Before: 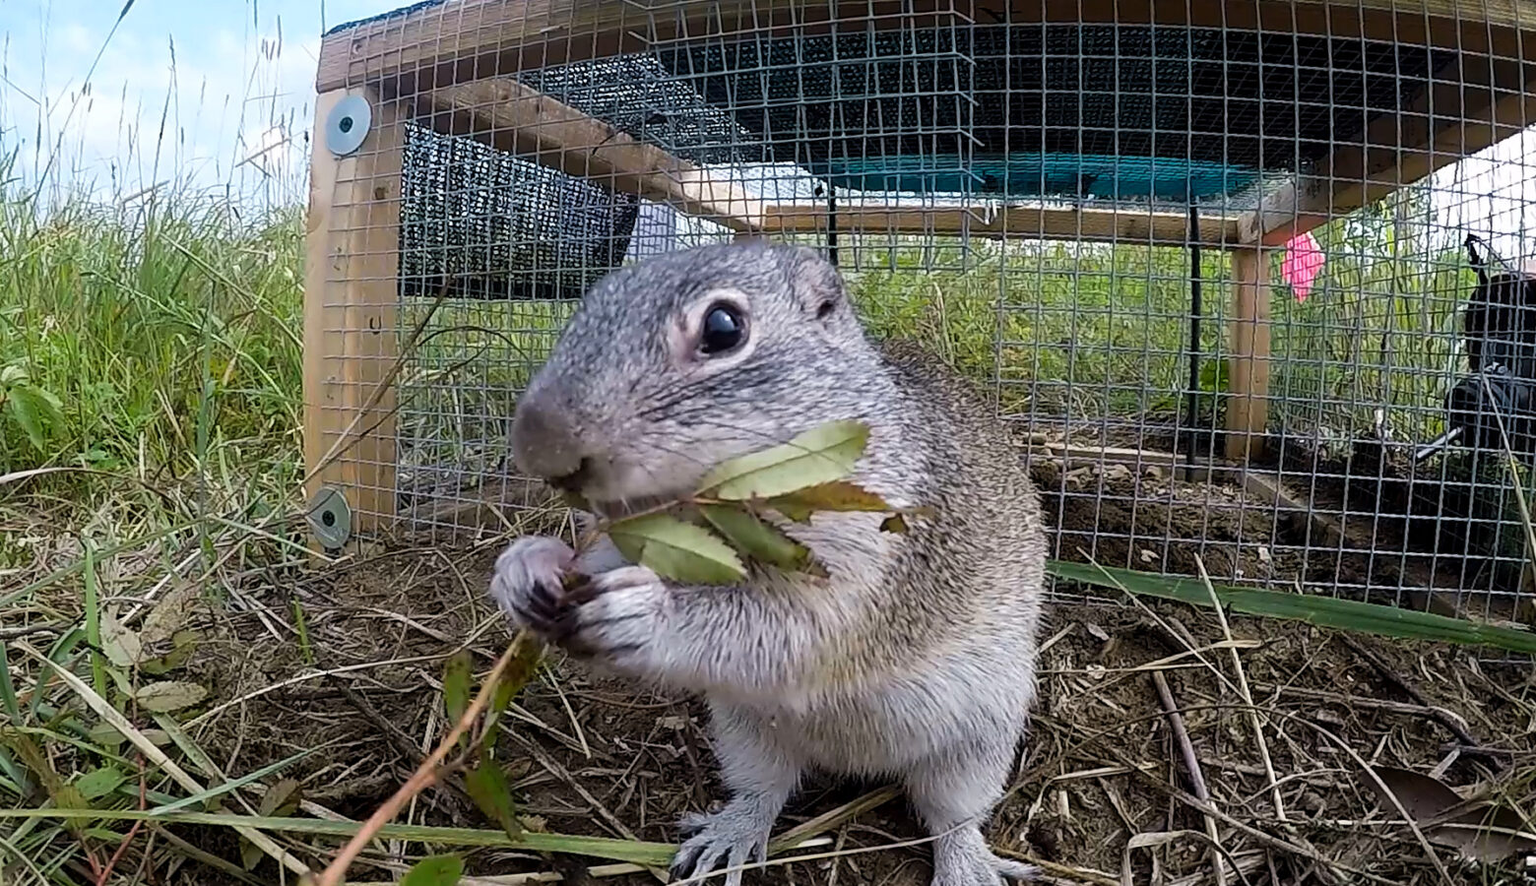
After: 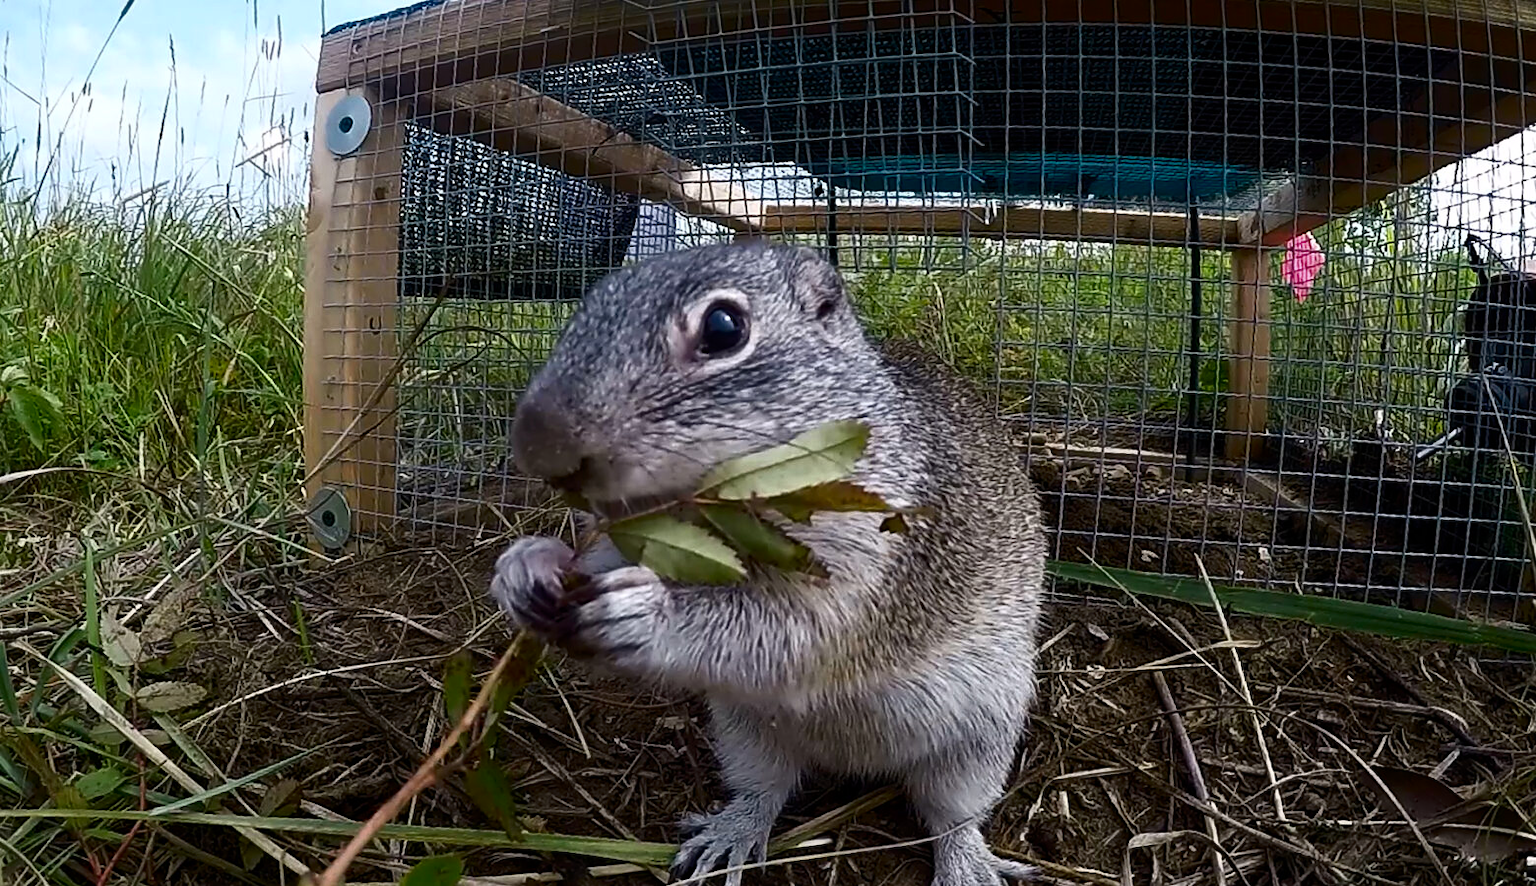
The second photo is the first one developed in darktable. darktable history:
base curve: curves: ch0 [(0, 0) (0.826, 0.587) (1, 1)]
contrast brightness saturation: contrast 0.4, brightness 0.1, saturation 0.21
